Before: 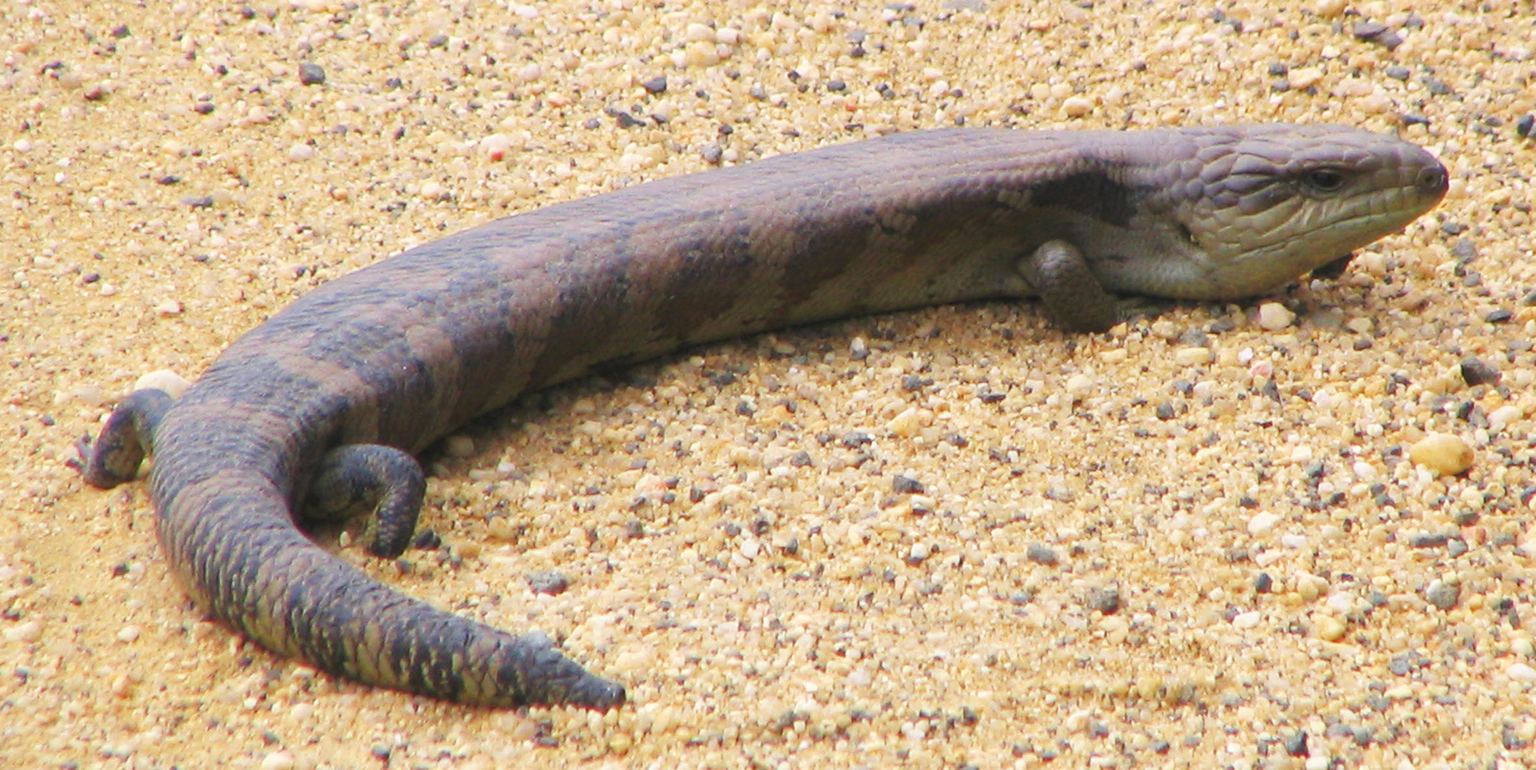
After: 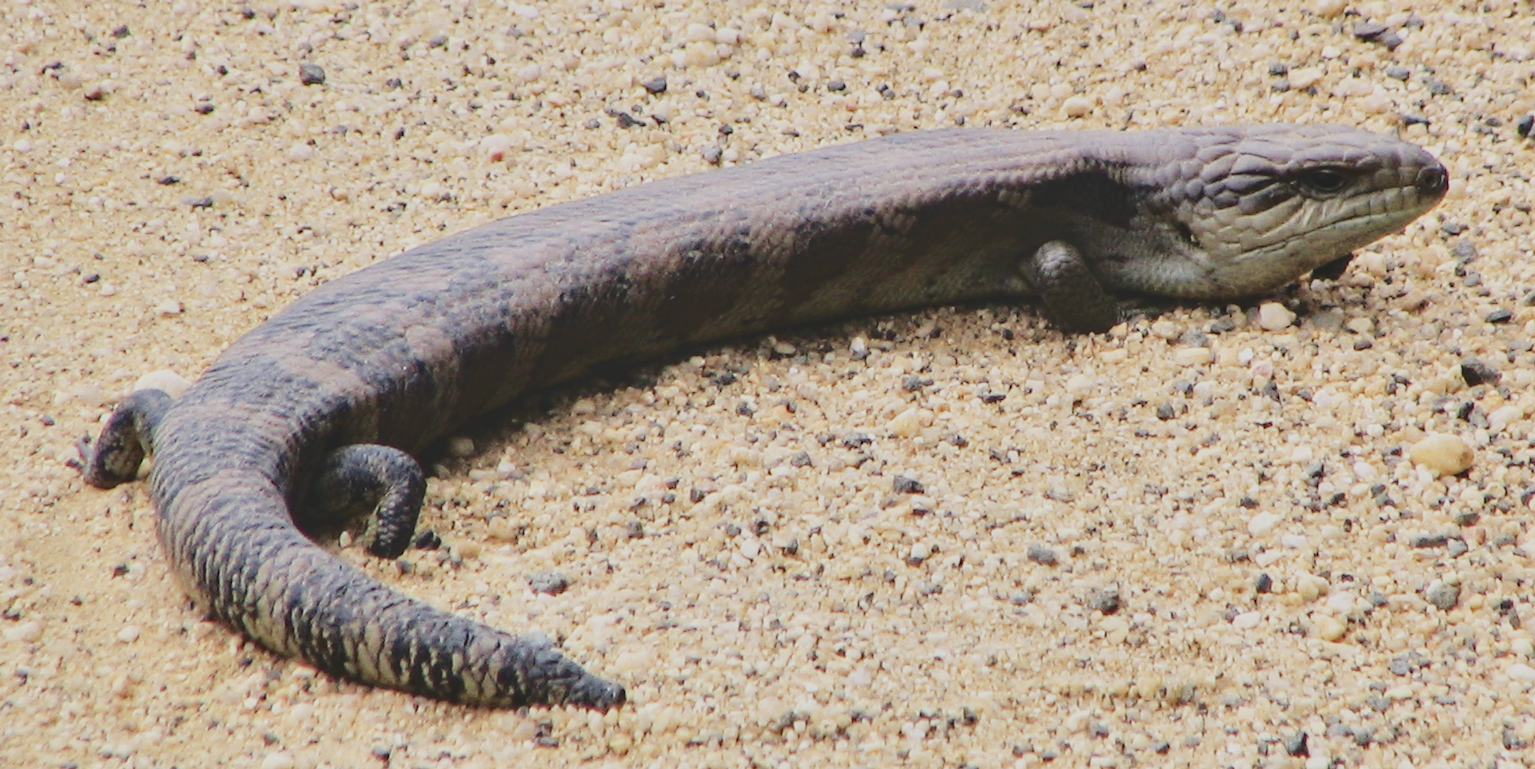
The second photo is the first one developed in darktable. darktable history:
tone curve: curves: ch0 [(0, 0) (0.003, 0.177) (0.011, 0.177) (0.025, 0.176) (0.044, 0.178) (0.069, 0.186) (0.1, 0.194) (0.136, 0.203) (0.177, 0.223) (0.224, 0.255) (0.277, 0.305) (0.335, 0.383) (0.399, 0.467) (0.468, 0.546) (0.543, 0.616) (0.623, 0.694) (0.709, 0.764) (0.801, 0.834) (0.898, 0.901) (1, 1)], color space Lab, independent channels, preserve colors none
haze removal: adaptive false
filmic rgb: black relative exposure -7.65 EV, white relative exposure 4.56 EV, hardness 3.61, iterations of high-quality reconstruction 0
contrast brightness saturation: contrast 0.098, saturation -0.357
local contrast: on, module defaults
shadows and highlights: shadows 21.04, highlights -36.08, soften with gaussian
